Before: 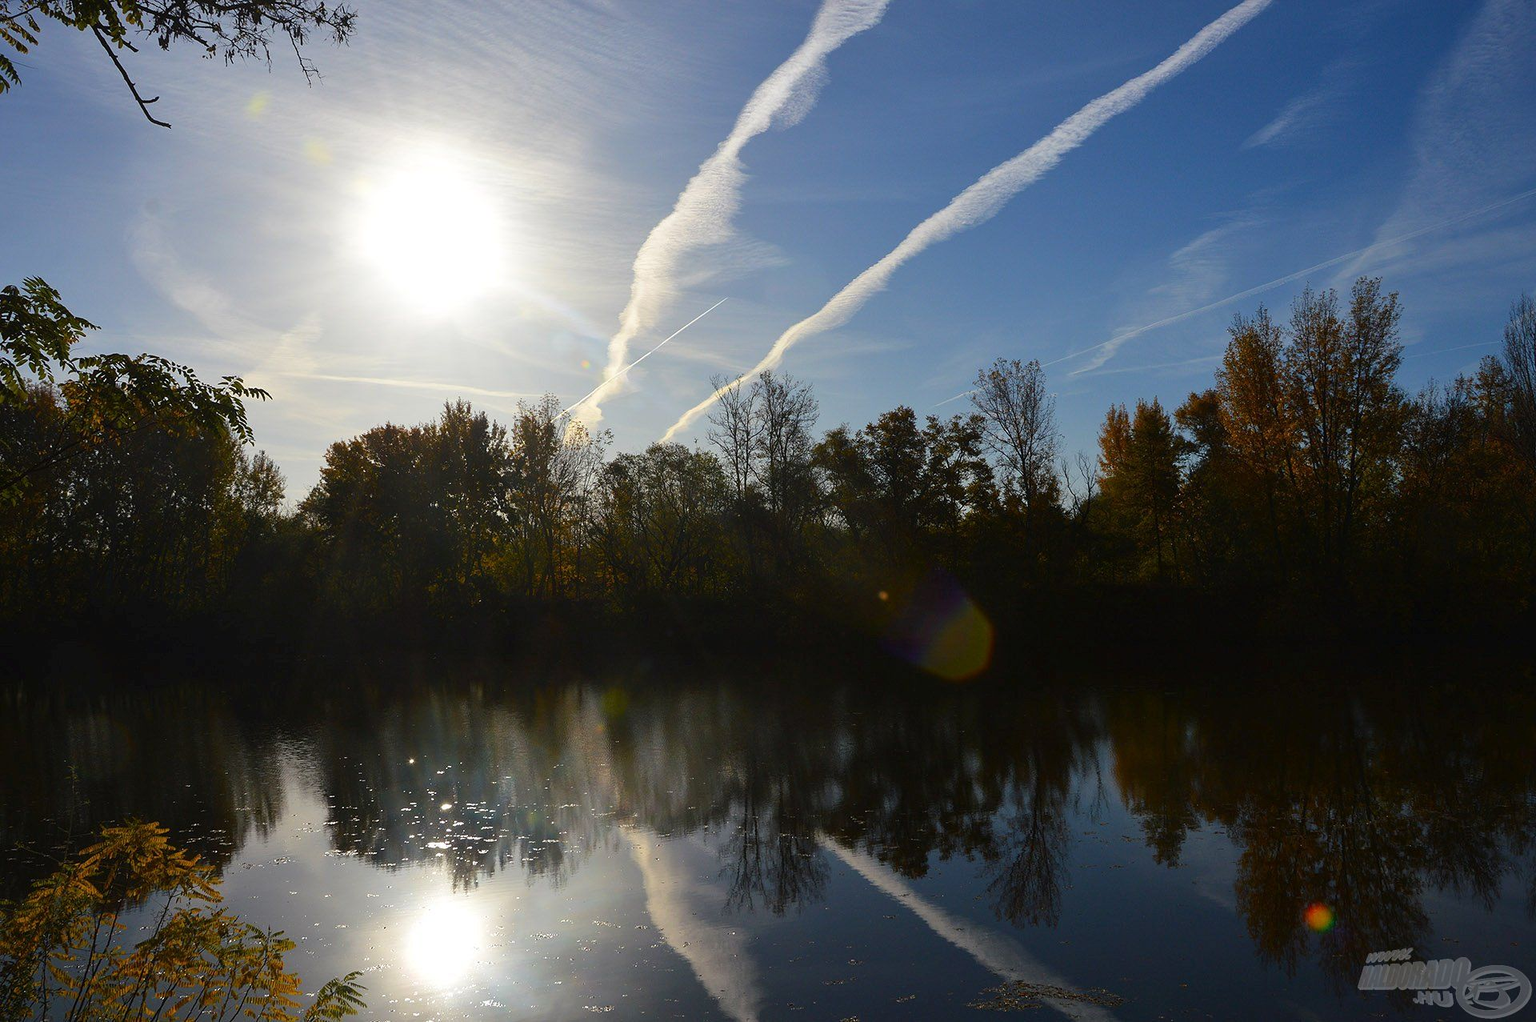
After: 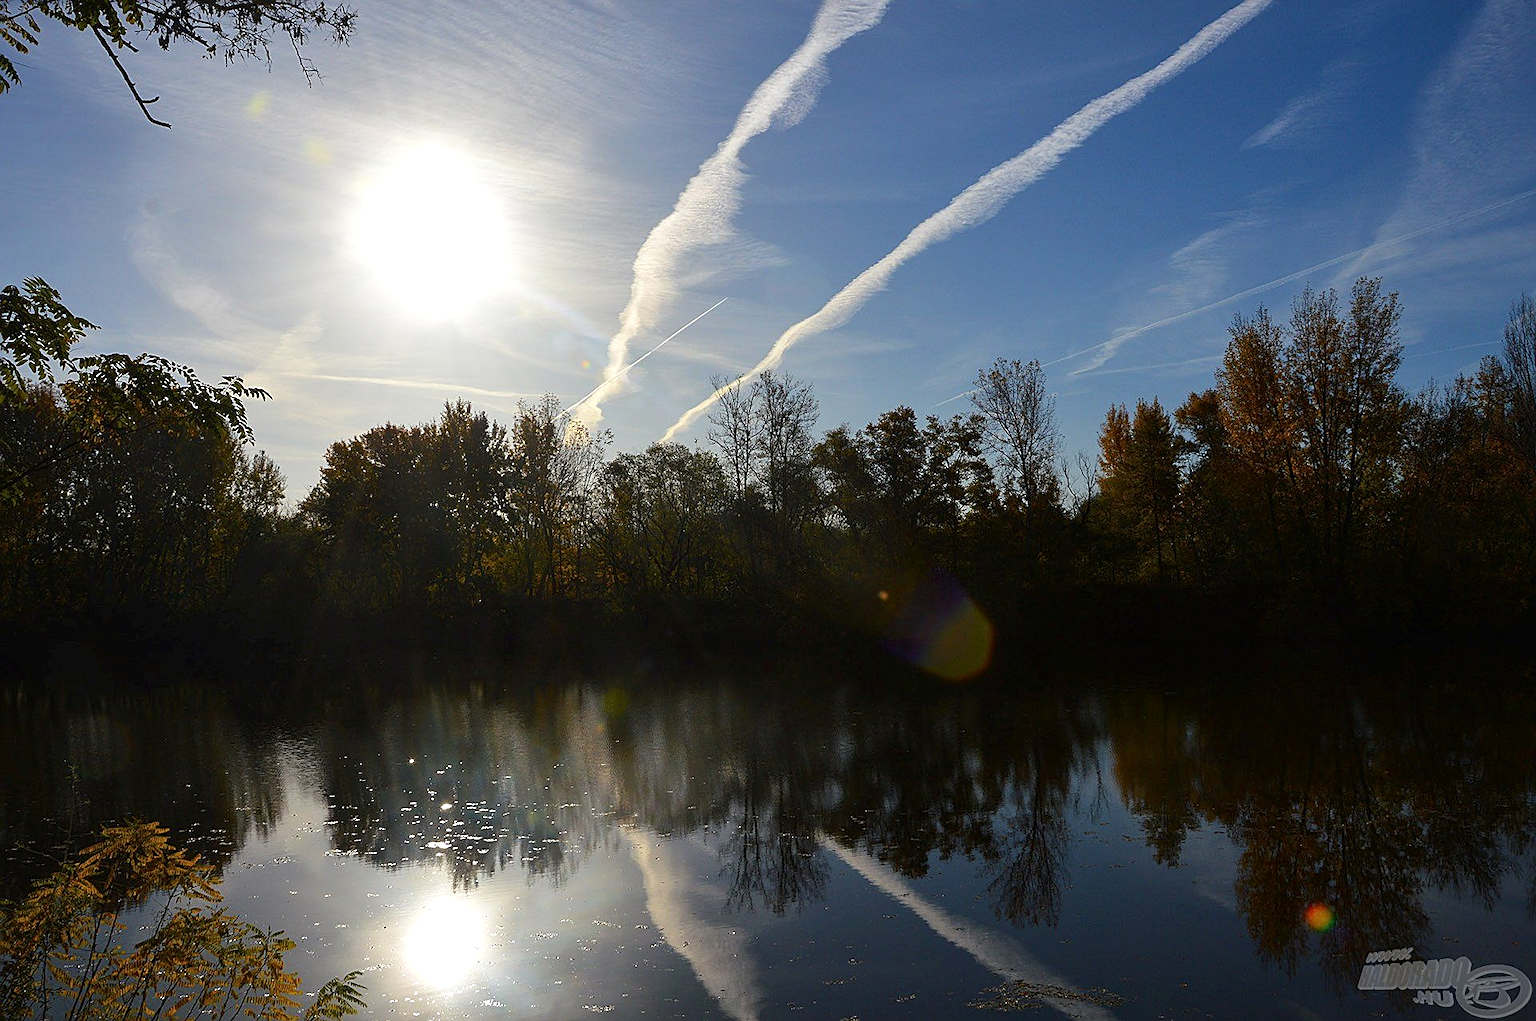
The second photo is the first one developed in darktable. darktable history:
local contrast: highlights 103%, shadows 101%, detail 119%, midtone range 0.2
sharpen: on, module defaults
